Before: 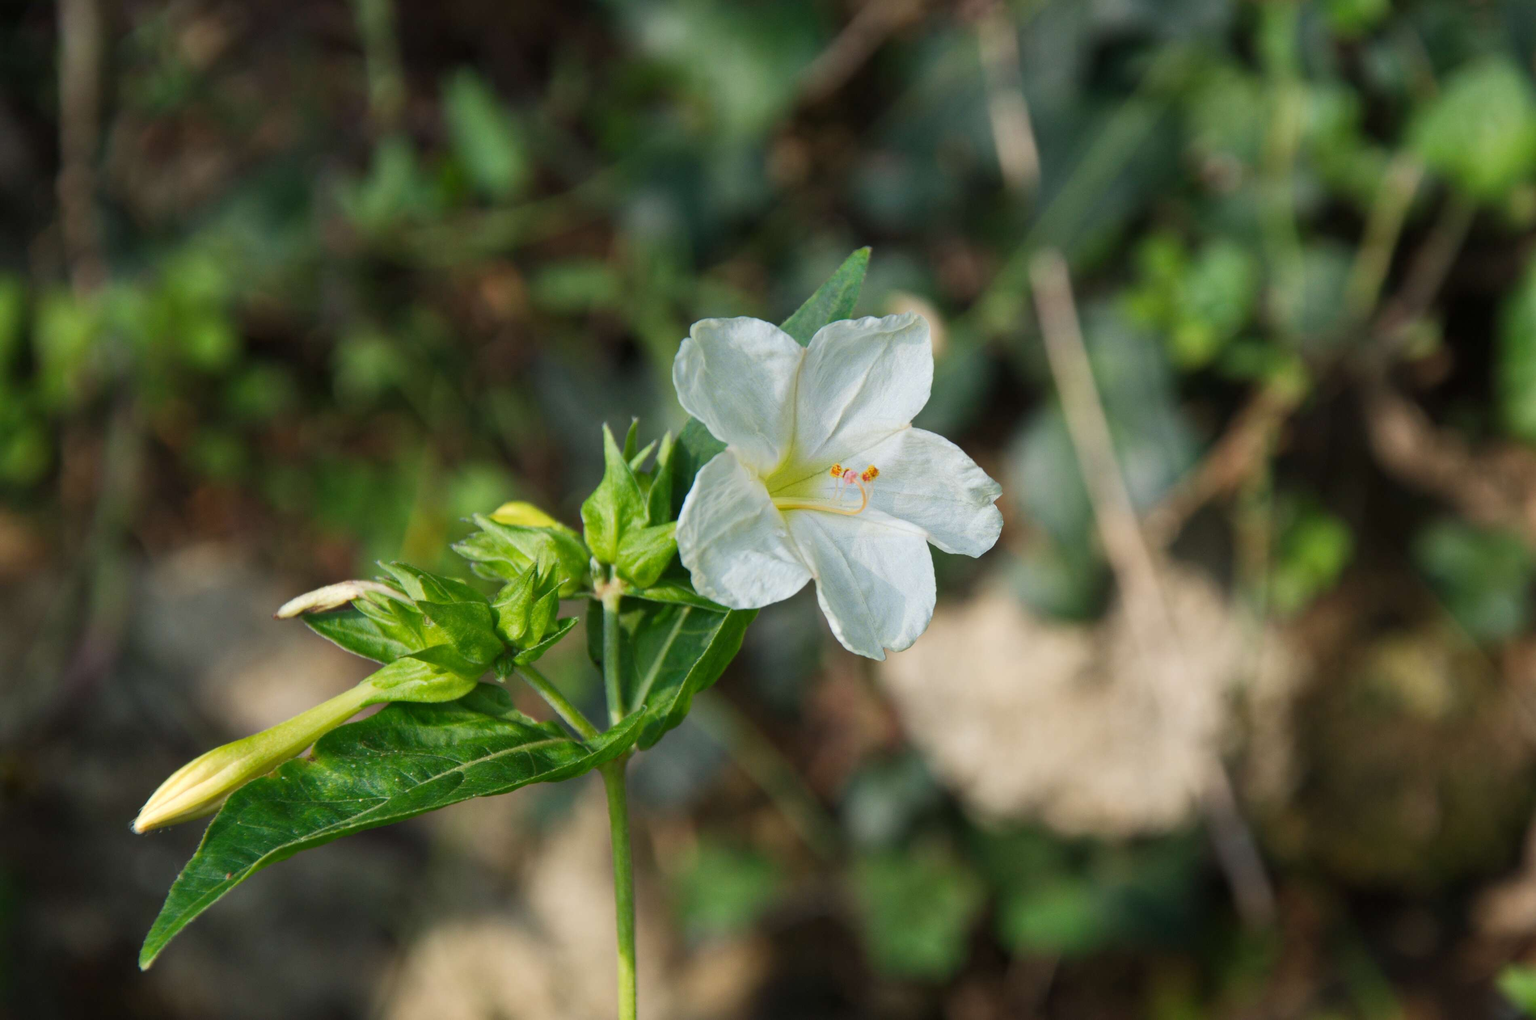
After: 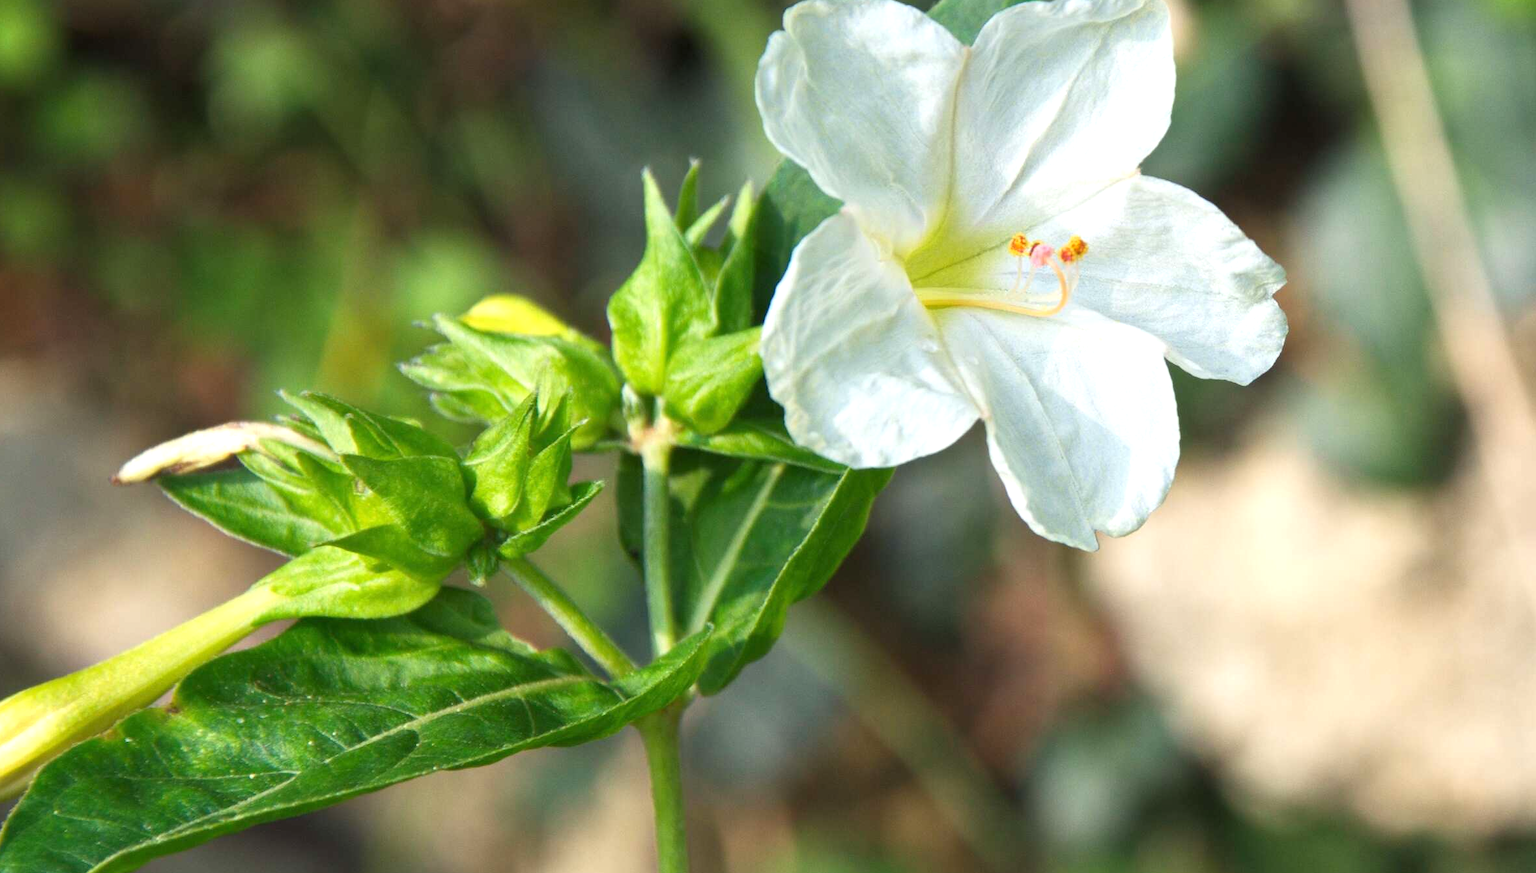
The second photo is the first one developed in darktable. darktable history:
exposure: black level correction 0, exposure 0.7 EV, compensate highlight preservation false
crop: left 13.312%, top 31.28%, right 24.627%, bottom 15.582%
